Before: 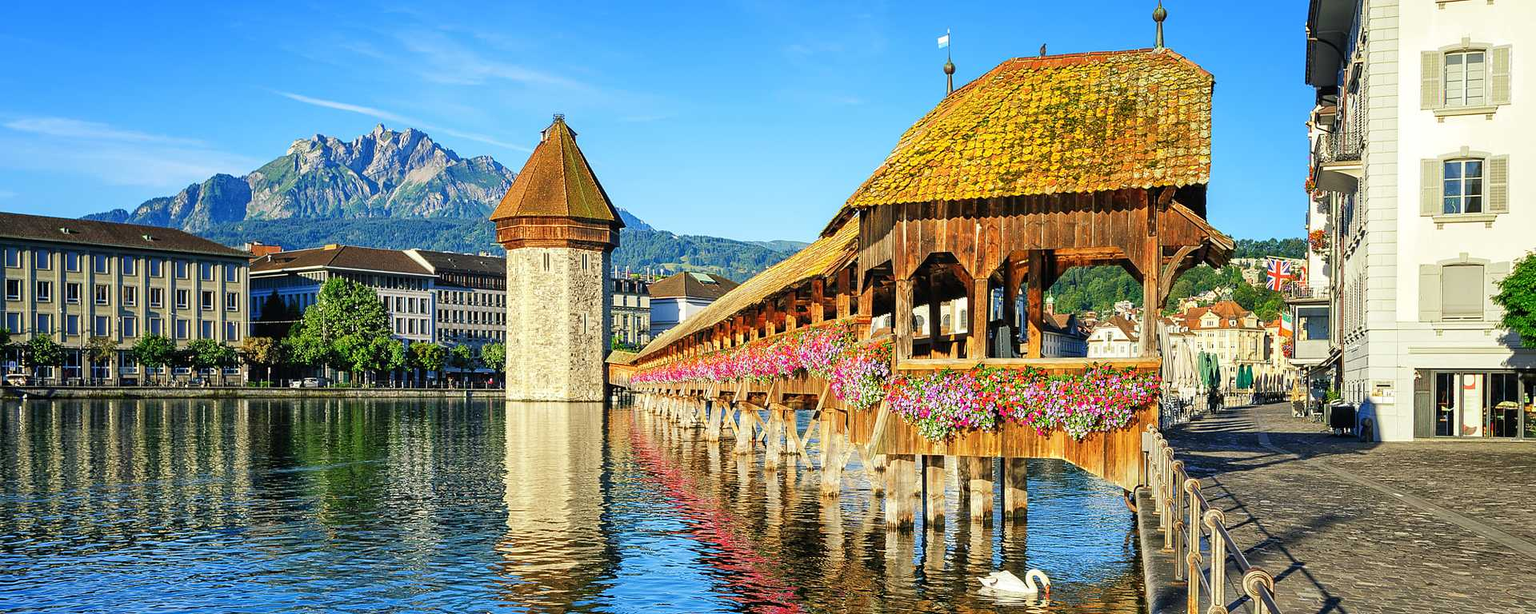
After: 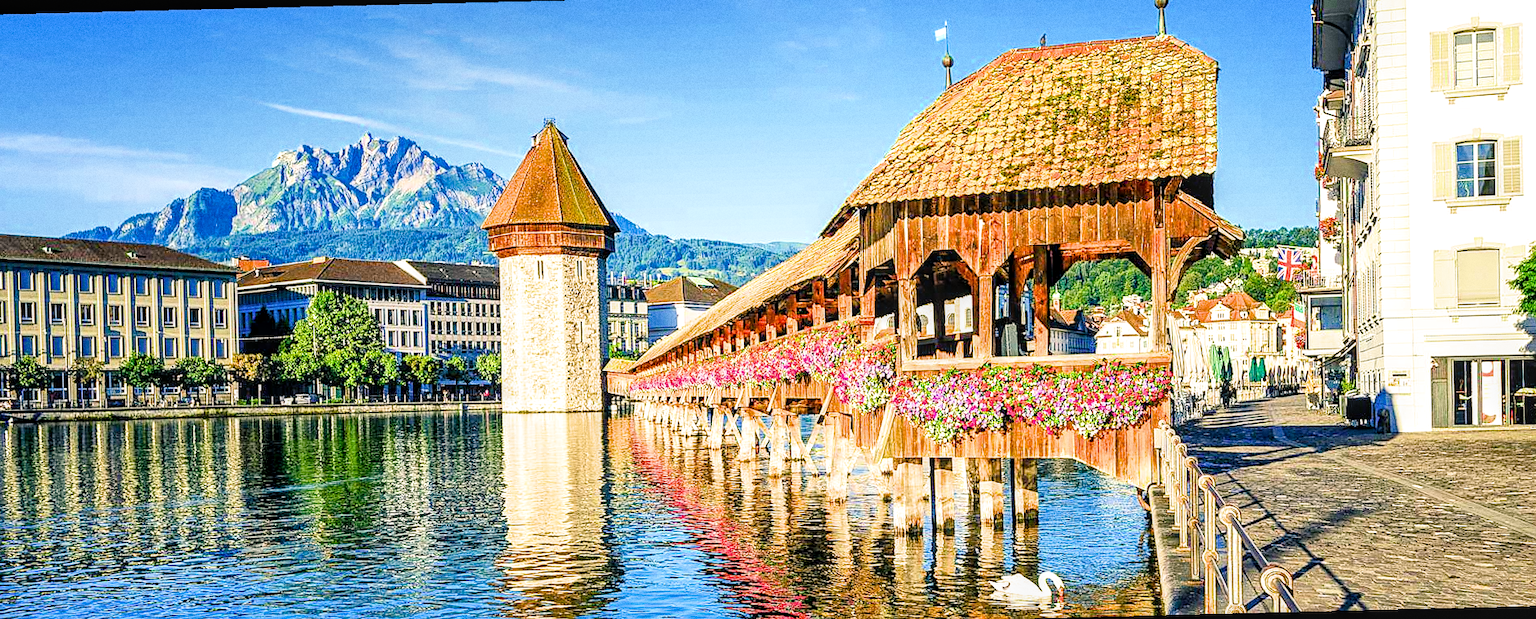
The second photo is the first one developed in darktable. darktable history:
grain: coarseness 0.09 ISO
local contrast: detail 130%
exposure: black level correction 0, exposure 1 EV, compensate exposure bias true, compensate highlight preservation false
rotate and perspective: rotation -1.42°, crop left 0.016, crop right 0.984, crop top 0.035, crop bottom 0.965
filmic rgb: black relative exposure -7.65 EV, white relative exposure 4.56 EV, hardness 3.61, color science v6 (2022)
color balance rgb: shadows lift › chroma 4.21%, shadows lift › hue 252.22°, highlights gain › chroma 1.36%, highlights gain › hue 50.24°, perceptual saturation grading › mid-tones 6.33%, perceptual saturation grading › shadows 72.44%, perceptual brilliance grading › highlights 11.59%, contrast 5.05%
sharpen: amount 0.2
